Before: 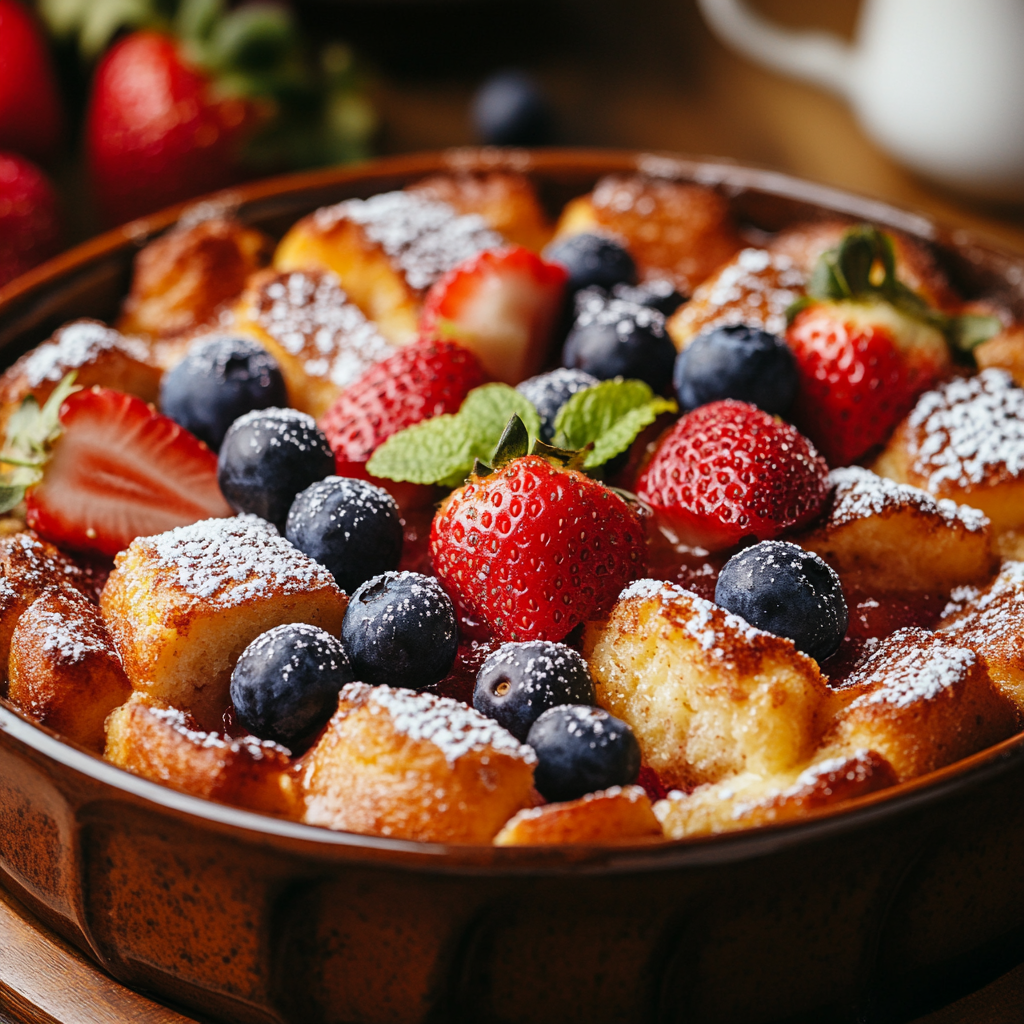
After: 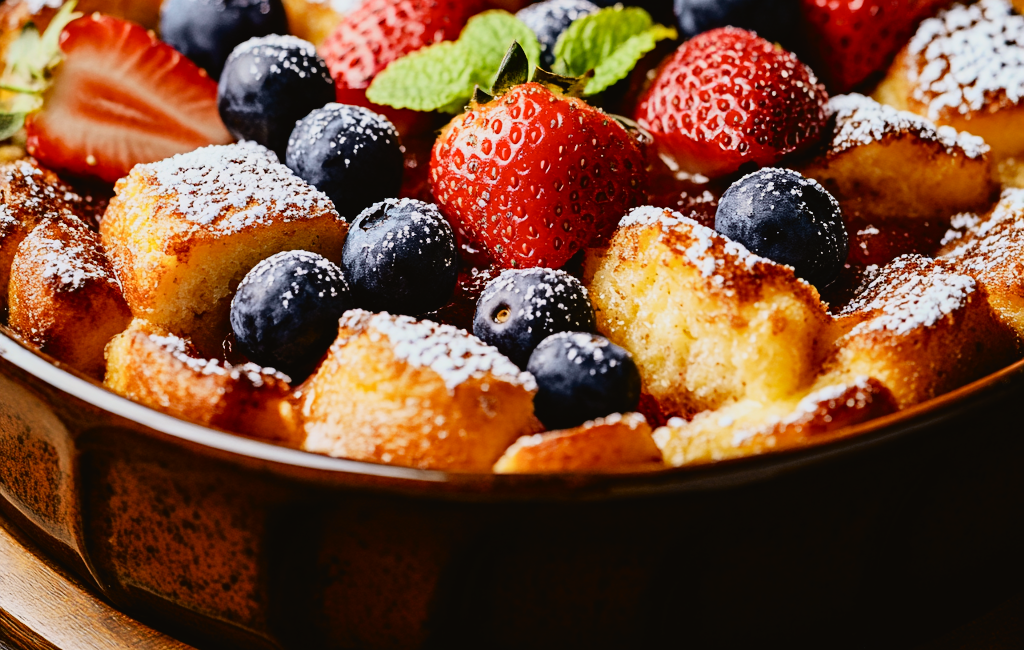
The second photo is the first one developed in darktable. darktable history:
crop and rotate: top 36.435%
haze removal: compatibility mode true, adaptive false
tone curve: curves: ch0 [(0, 0.023) (0.113, 0.084) (0.285, 0.301) (0.673, 0.796) (0.845, 0.932) (0.994, 0.971)]; ch1 [(0, 0) (0.456, 0.437) (0.498, 0.5) (0.57, 0.559) (0.631, 0.639) (1, 1)]; ch2 [(0, 0) (0.417, 0.44) (0.46, 0.453) (0.502, 0.507) (0.55, 0.57) (0.67, 0.712) (1, 1)], color space Lab, independent channels, preserve colors none
filmic rgb: black relative exposure -7.65 EV, white relative exposure 4.56 EV, hardness 3.61
